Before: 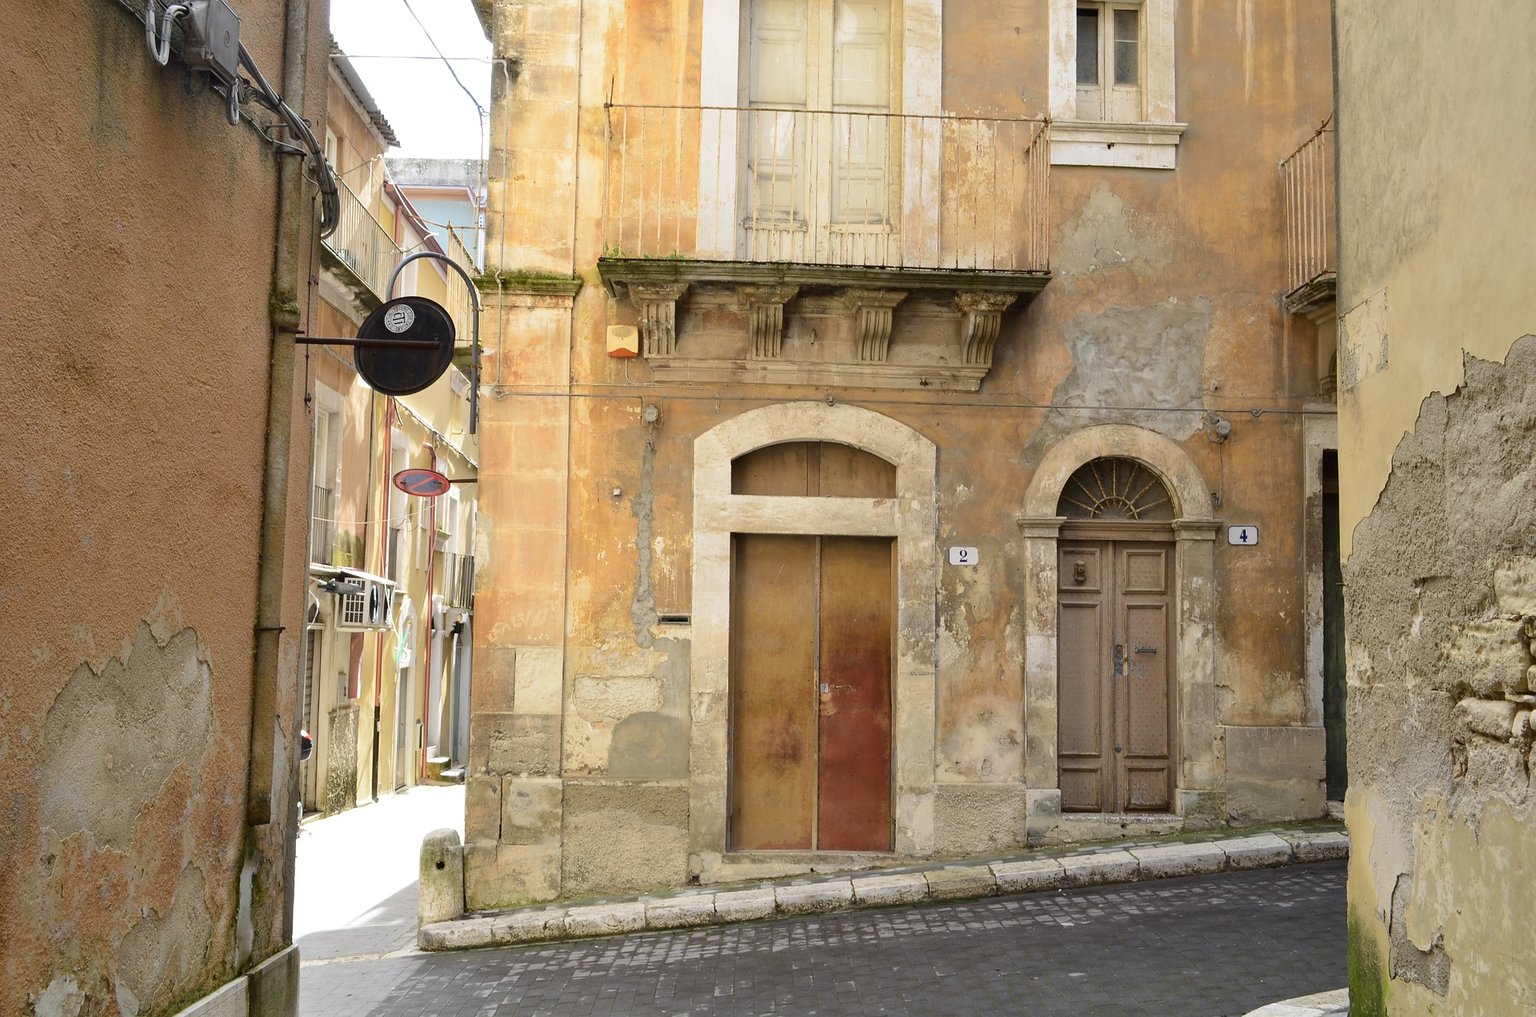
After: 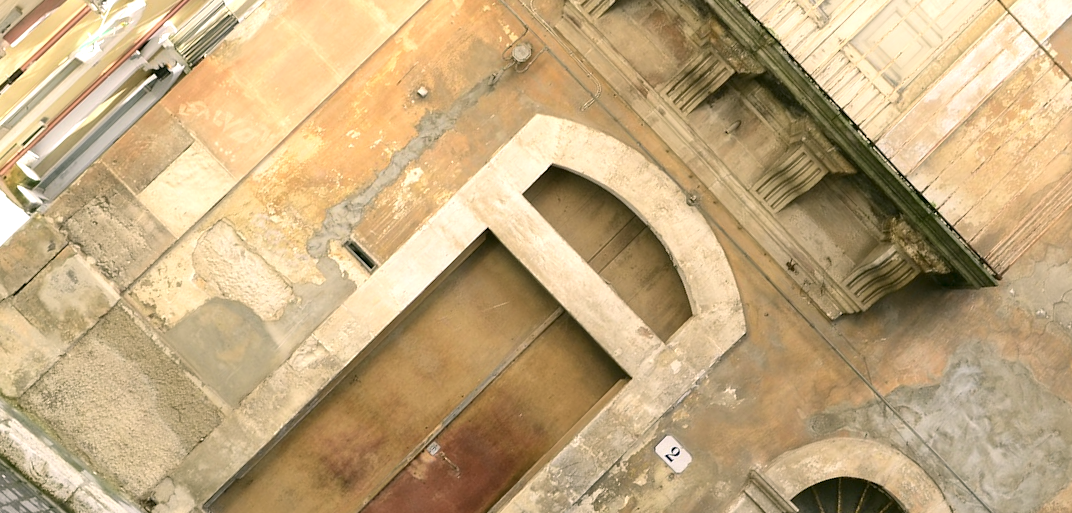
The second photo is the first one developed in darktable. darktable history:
color balance rgb: linear chroma grading › shadows -7.311%, linear chroma grading › highlights -6.425%, linear chroma grading › global chroma -10.029%, linear chroma grading › mid-tones -8.29%, perceptual saturation grading › global saturation 0.763%
crop and rotate: angle -44.87°, top 16.619%, right 0.879%, bottom 11.736%
color correction: highlights a* 4.04, highlights b* 4.91, shadows a* -8.15, shadows b* 4.73
exposure: black level correction 0.001, exposure 0.498 EV, compensate highlight preservation false
